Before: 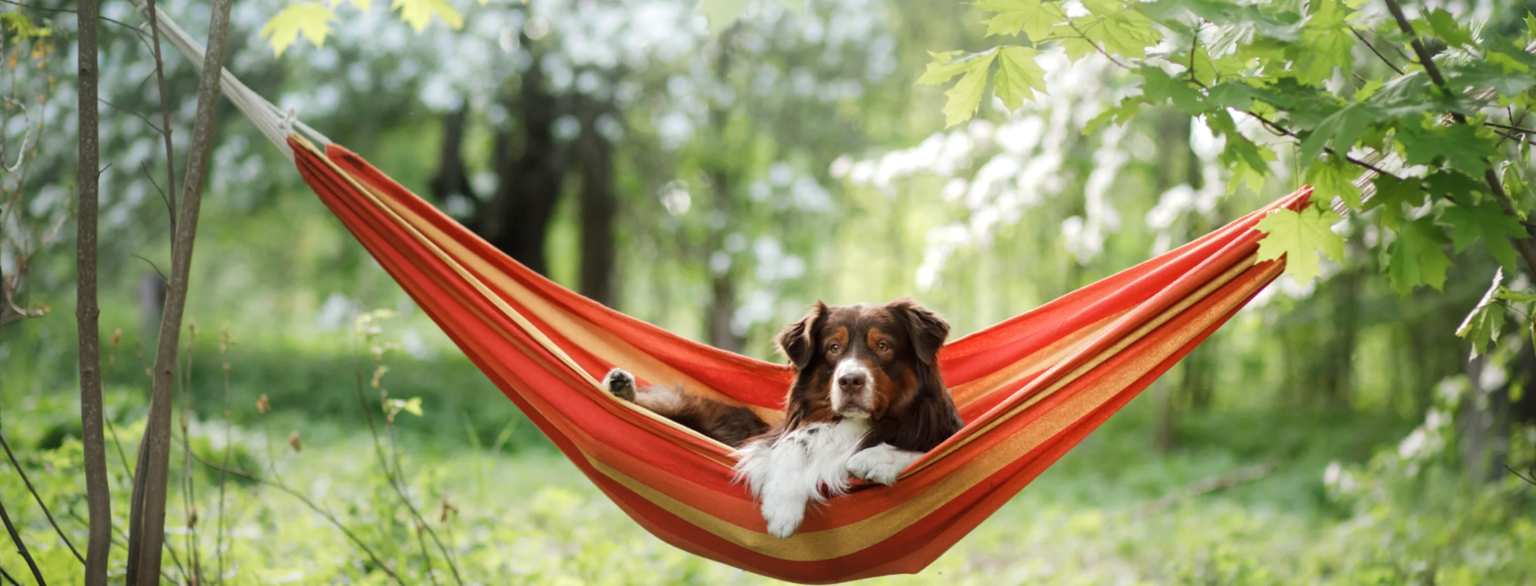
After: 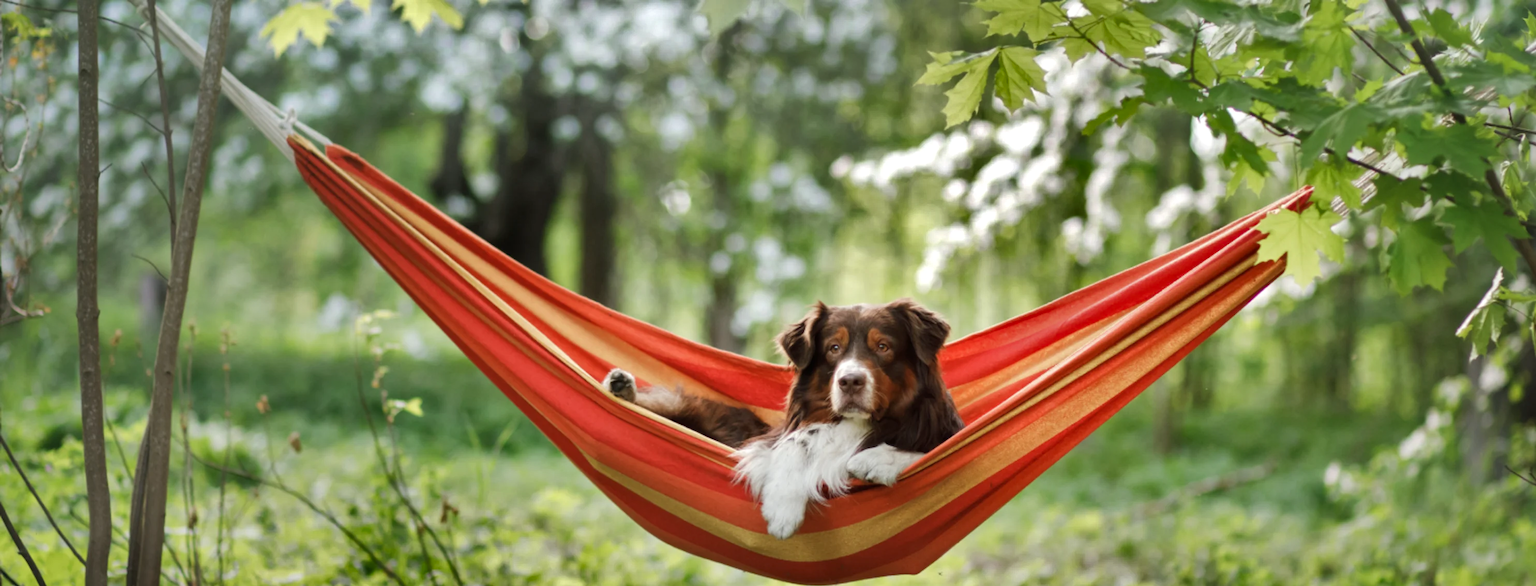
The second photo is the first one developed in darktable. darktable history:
shadows and highlights: shadows 24.3, highlights -78.64, highlights color adjustment 42.3%, soften with gaussian
tone equalizer: edges refinement/feathering 500, mask exposure compensation -1.57 EV, preserve details no
